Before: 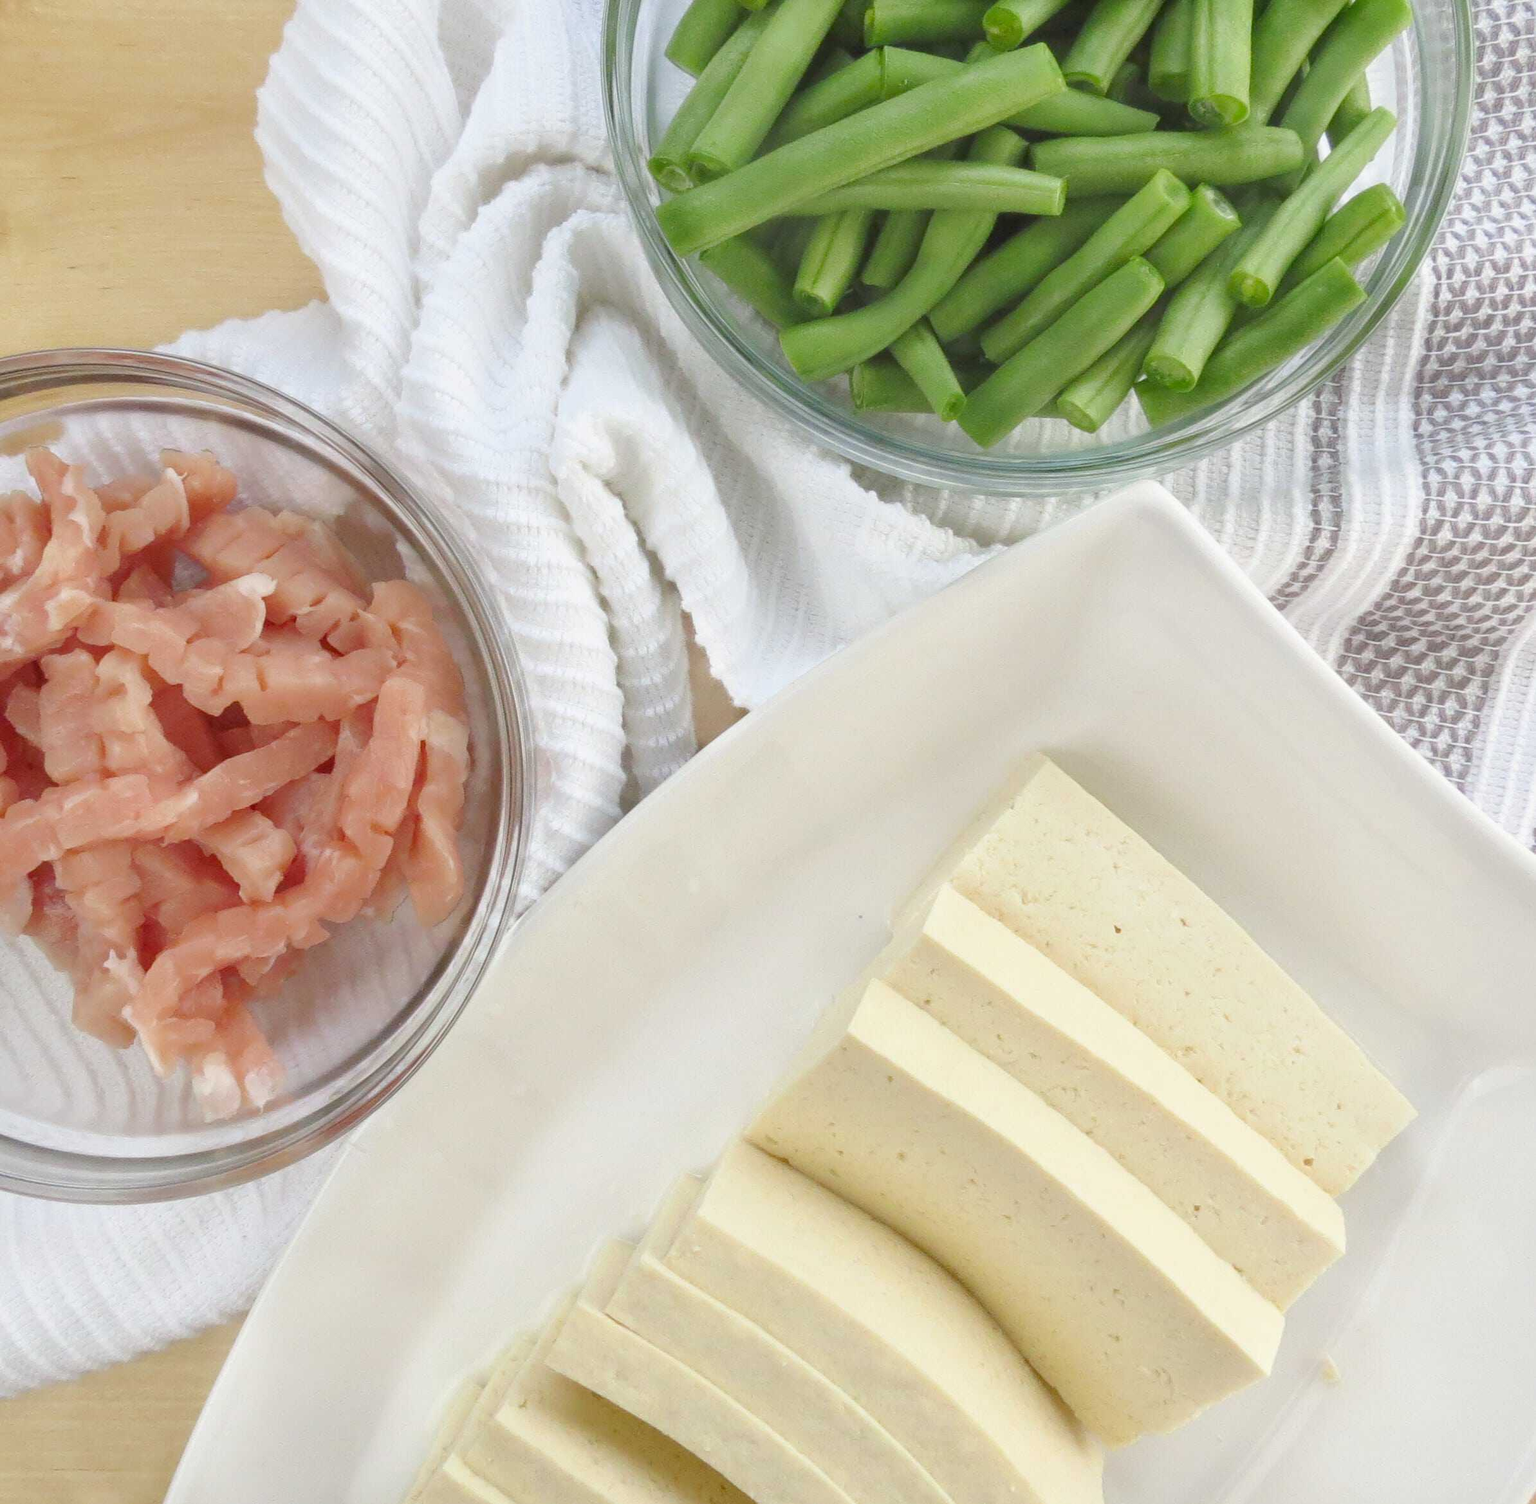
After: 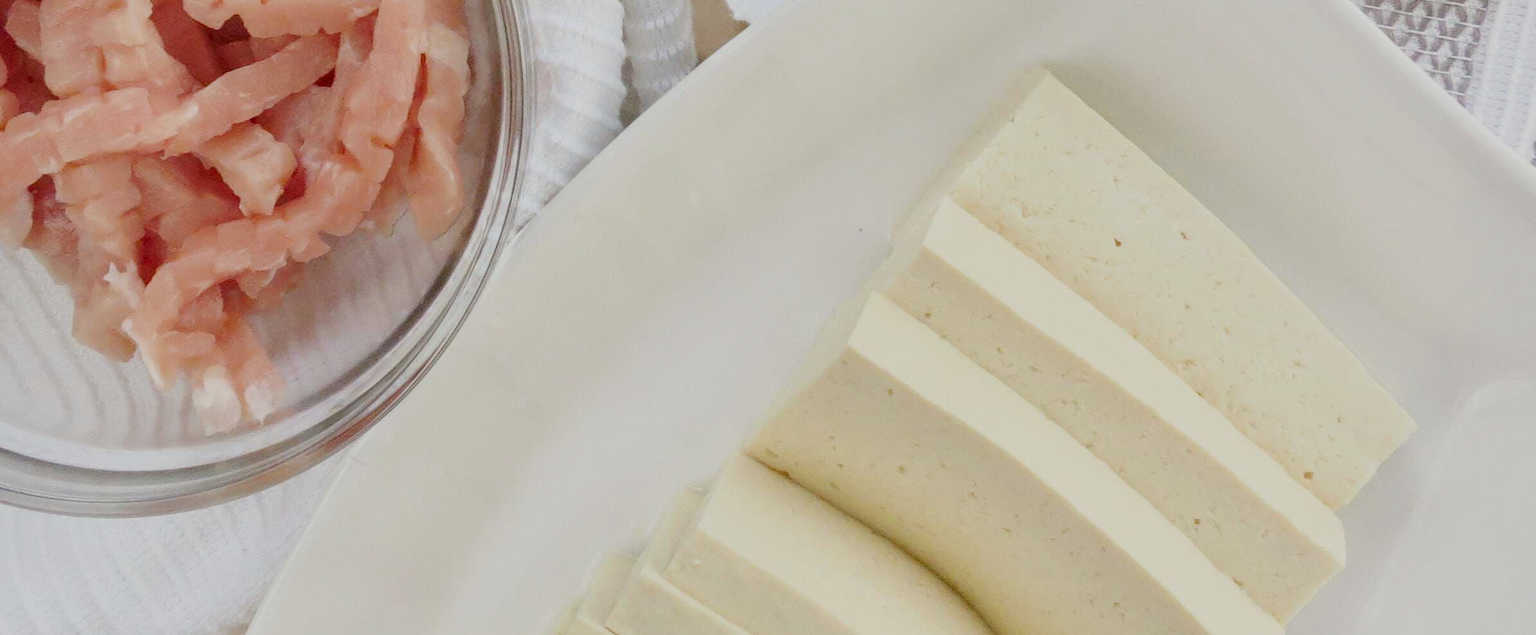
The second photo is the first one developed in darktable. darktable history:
local contrast: on, module defaults
crop: top 45.682%, bottom 12.103%
filmic rgb: black relative exposure -7.25 EV, white relative exposure 5.05 EV, hardness 3.21
